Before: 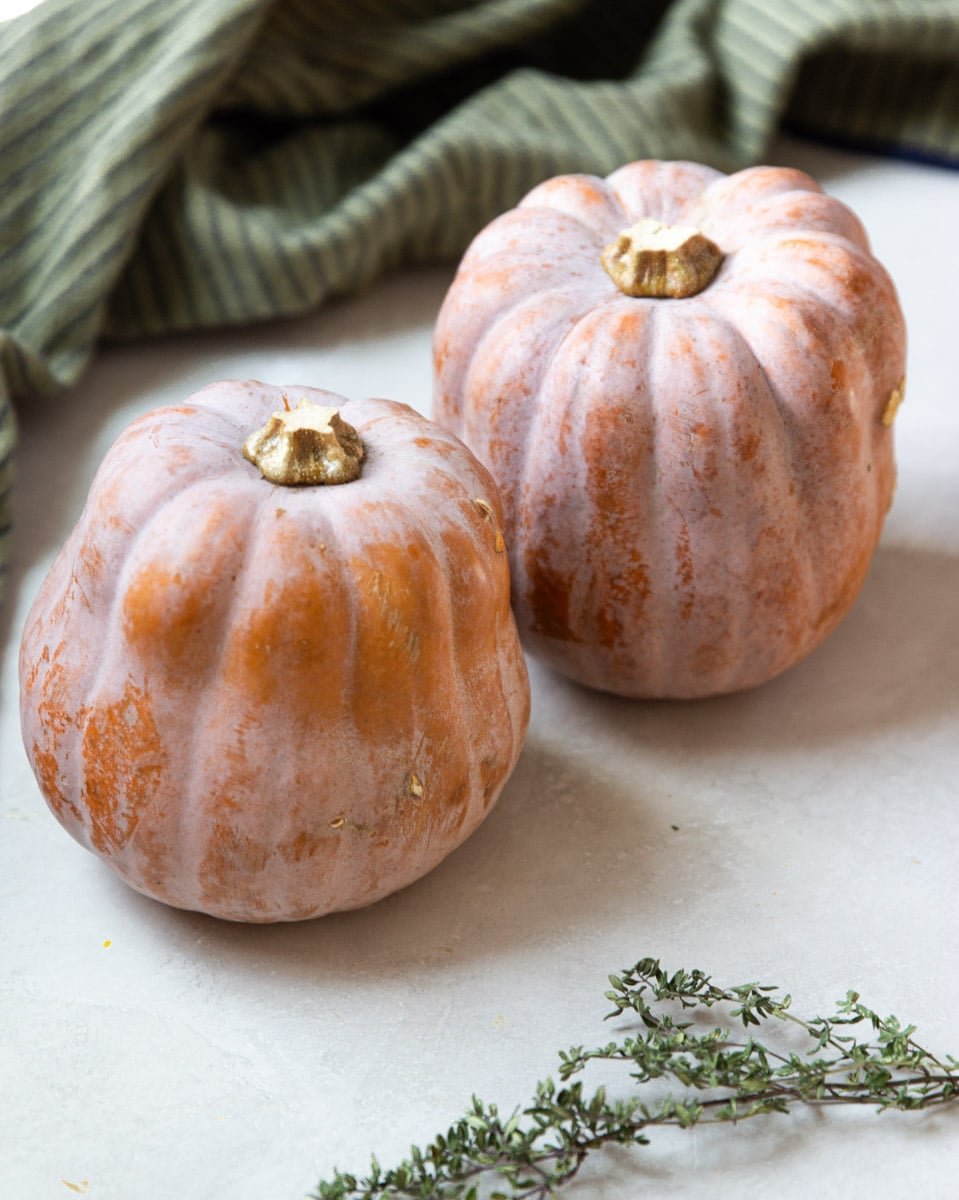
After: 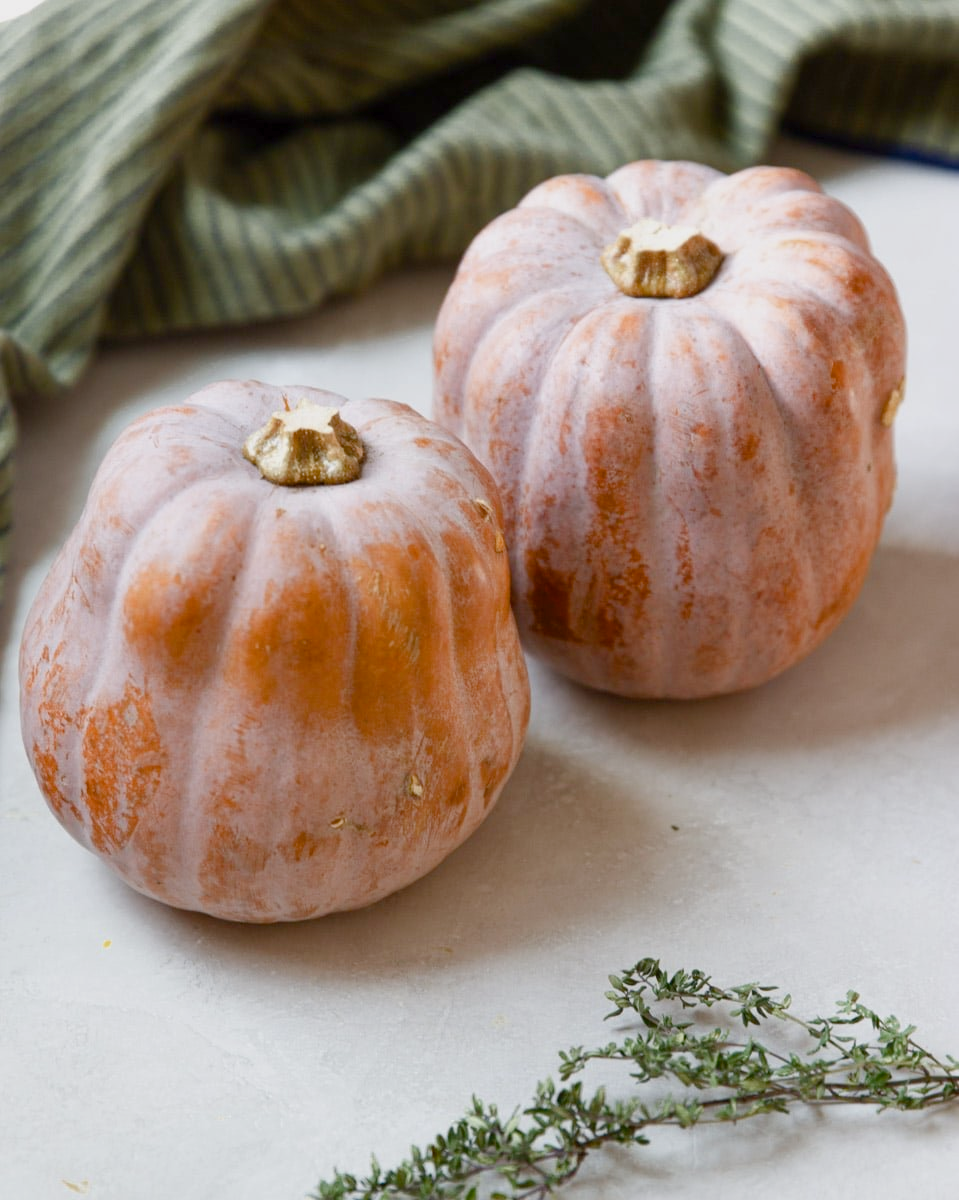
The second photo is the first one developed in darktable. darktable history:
white balance: emerald 1
color balance rgb: shadows lift › chroma 1%, shadows lift › hue 113°, highlights gain › chroma 0.2%, highlights gain › hue 333°, perceptual saturation grading › global saturation 20%, perceptual saturation grading › highlights -50%, perceptual saturation grading › shadows 25%, contrast -10%
